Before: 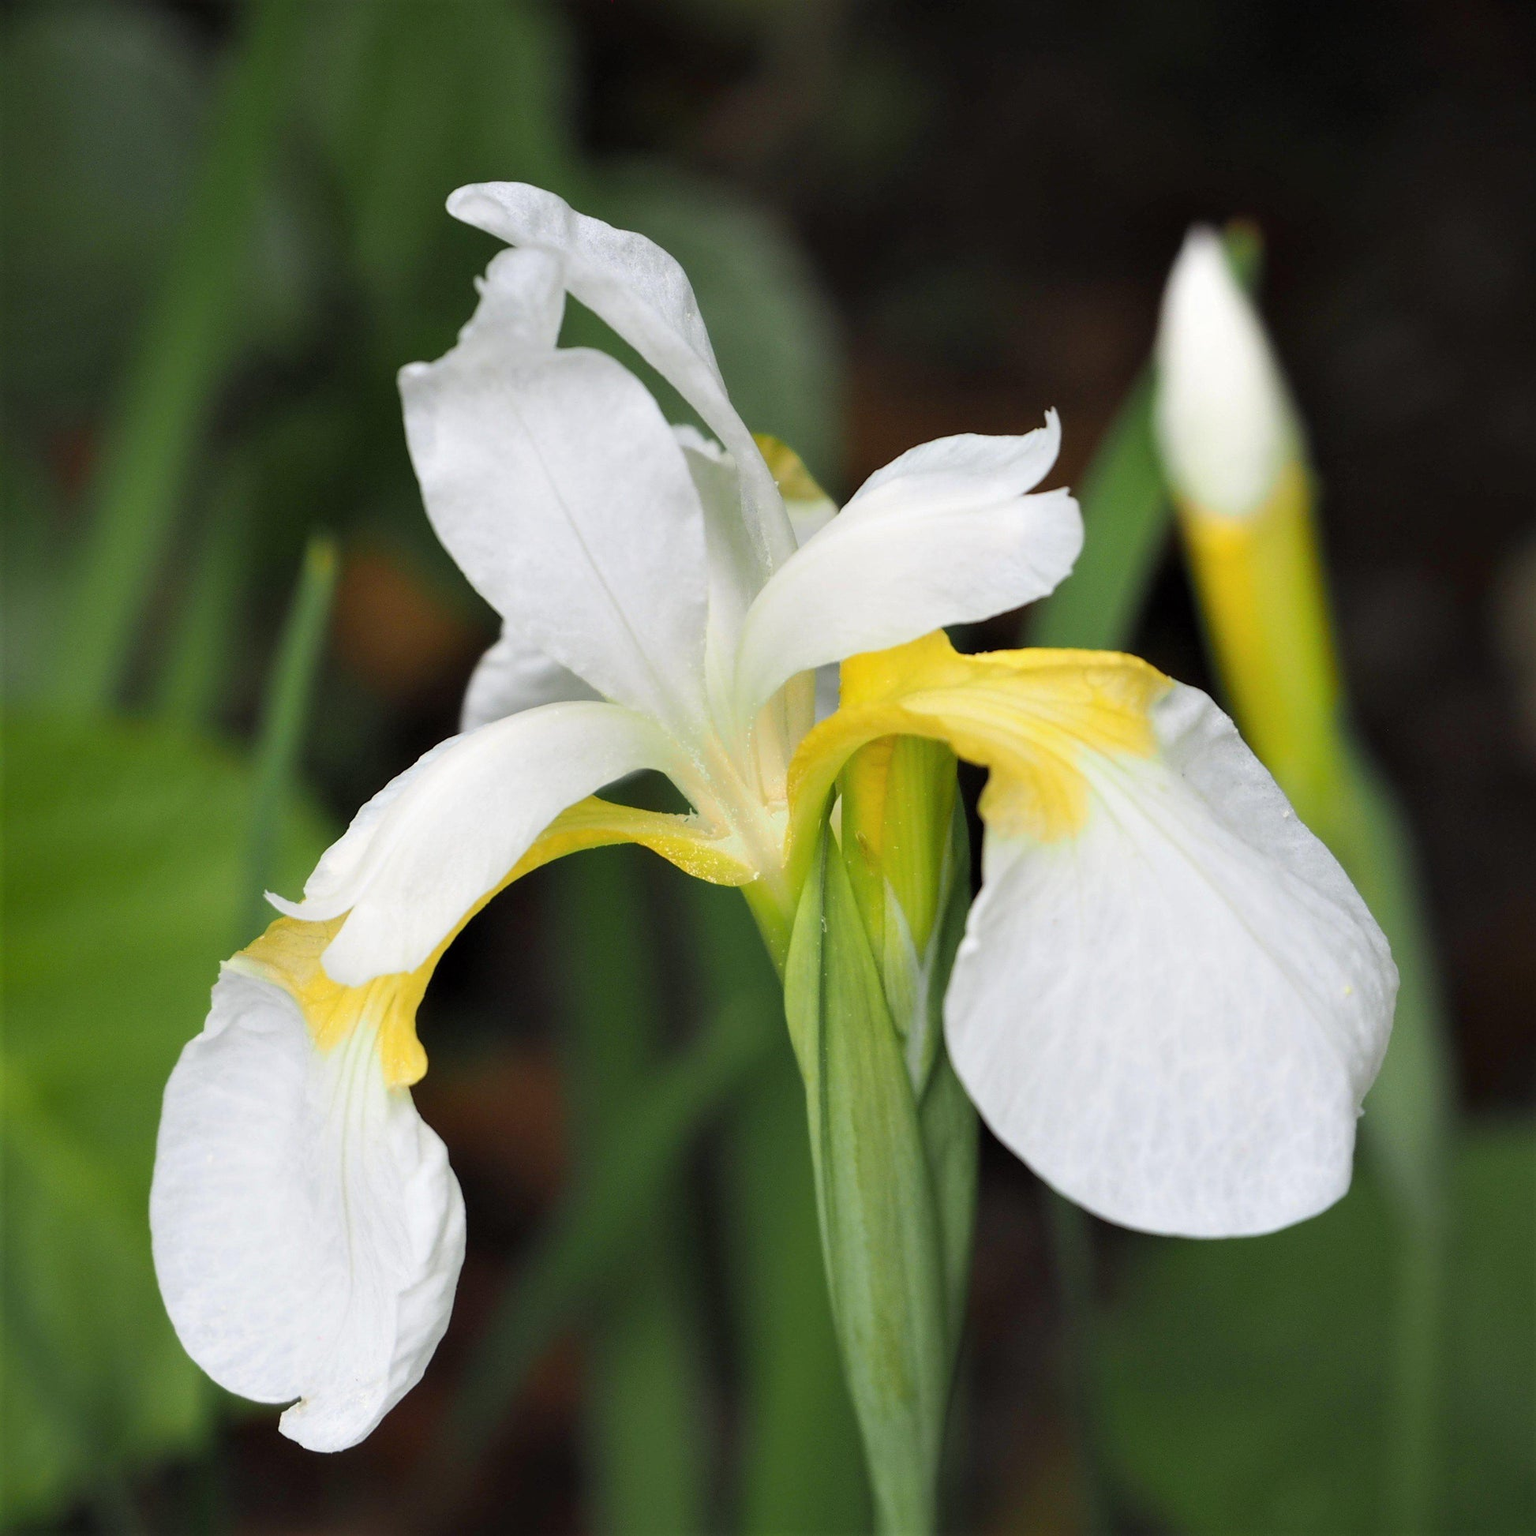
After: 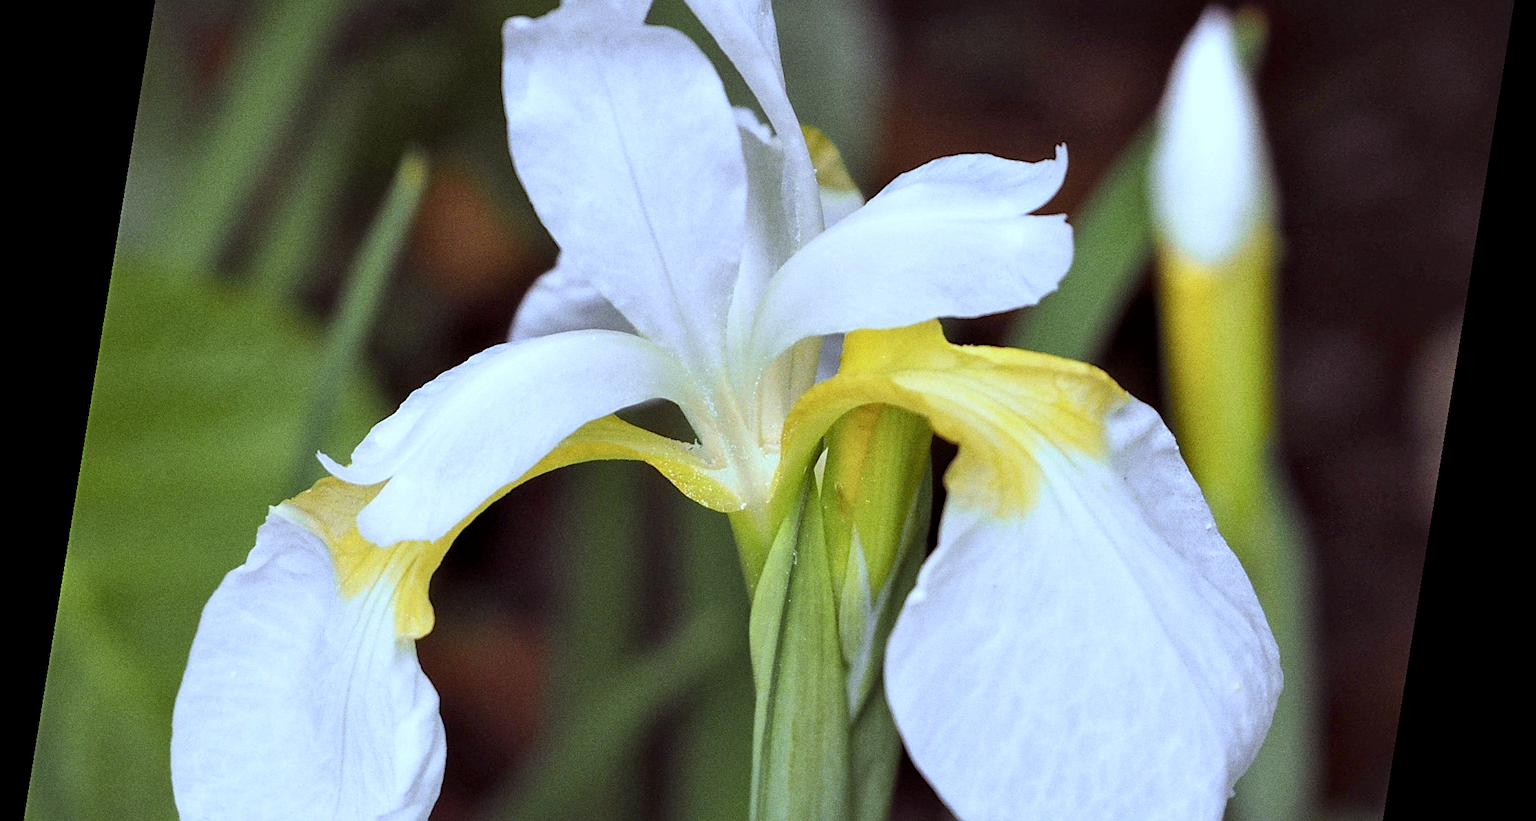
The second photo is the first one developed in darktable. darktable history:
white balance: red 0.924, blue 1.095
grain: coarseness 0.09 ISO, strength 40%
local contrast: mode bilateral grid, contrast 20, coarseness 50, detail 150%, midtone range 0.2
rotate and perspective: rotation 9.12°, automatic cropping off
crop and rotate: top 23.043%, bottom 23.437%
rgb levels: mode RGB, independent channels, levels [[0, 0.474, 1], [0, 0.5, 1], [0, 0.5, 1]]
sharpen: on, module defaults
color calibration: x 0.372, y 0.386, temperature 4283.97 K
